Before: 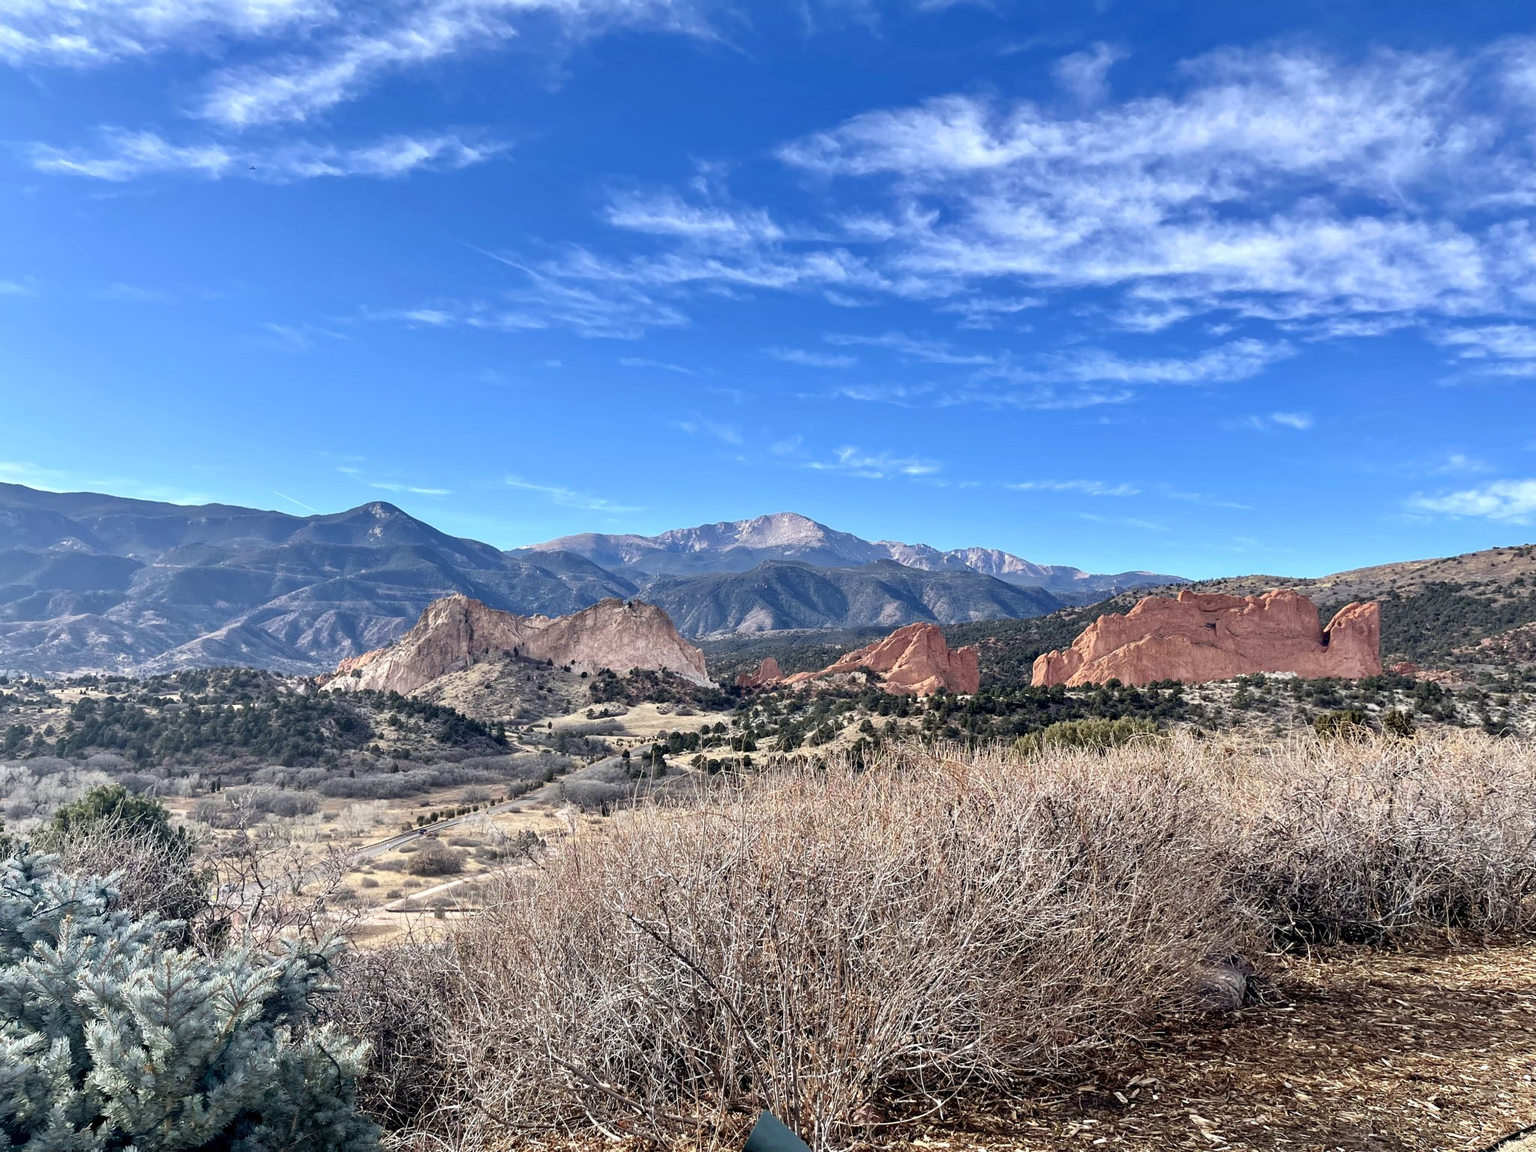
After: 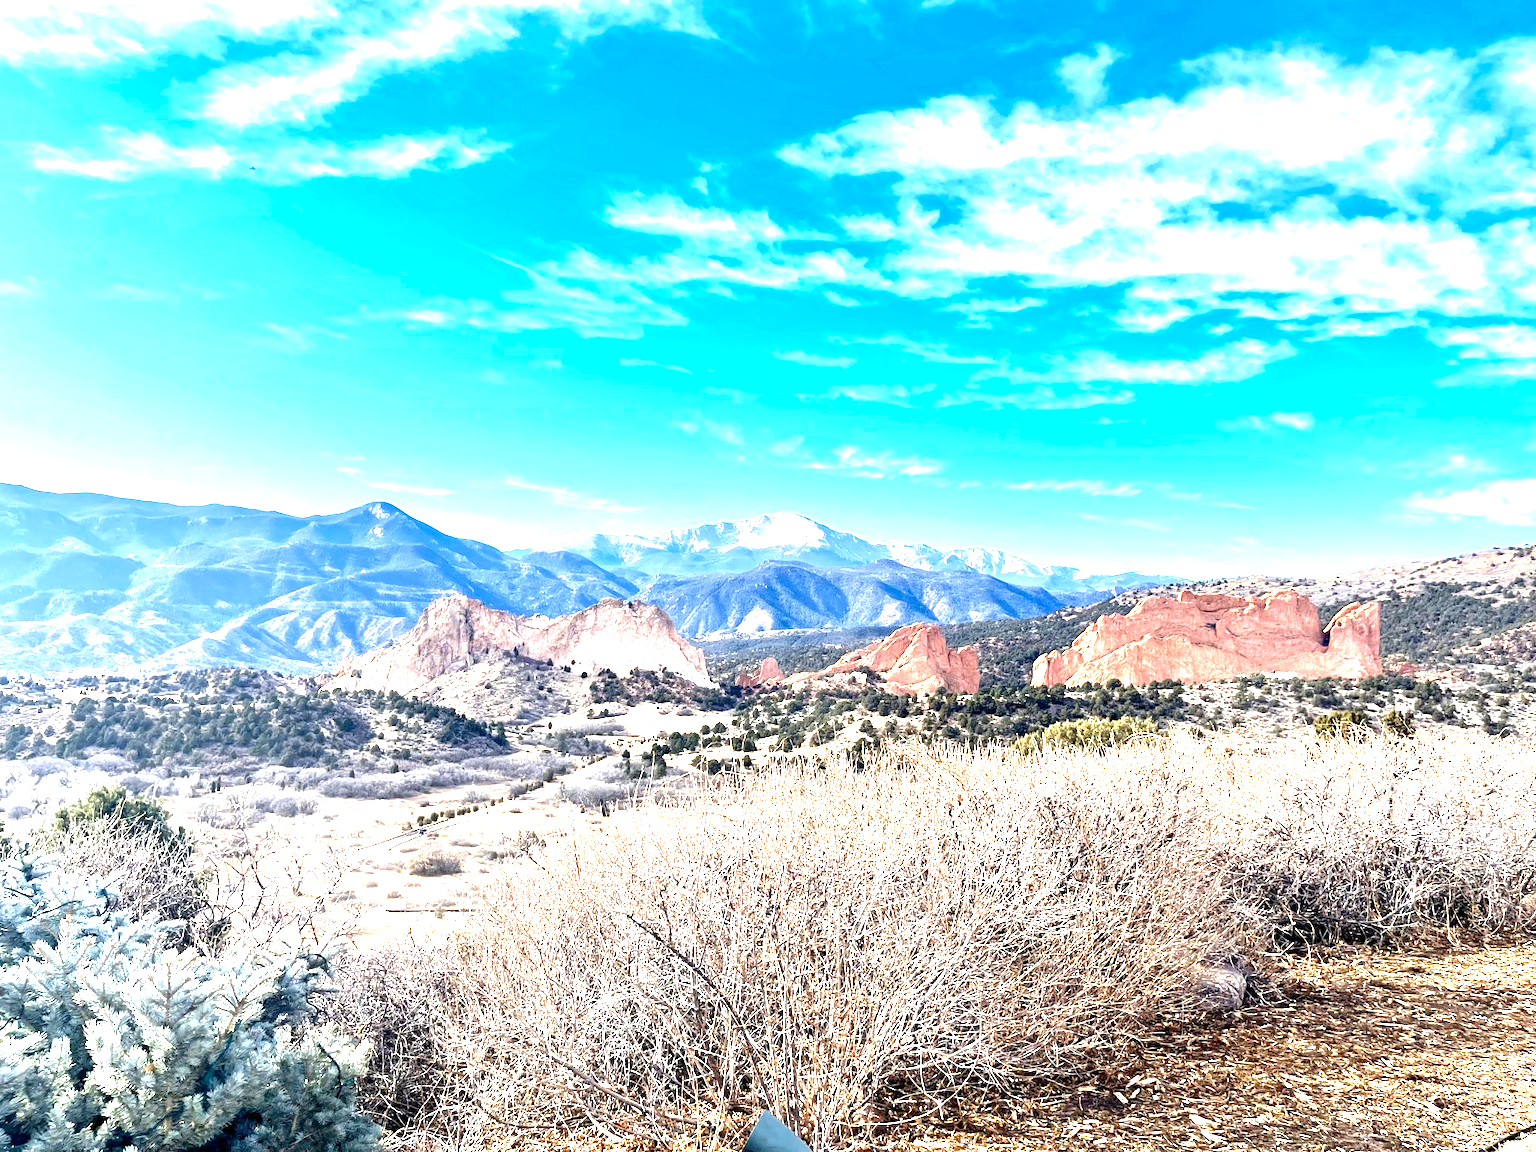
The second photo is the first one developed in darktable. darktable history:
exposure: exposure 2 EV, compensate highlight preservation false
color contrast: green-magenta contrast 0.8, blue-yellow contrast 1.1, unbound 0
contrast brightness saturation: contrast 0.03, brightness -0.04
